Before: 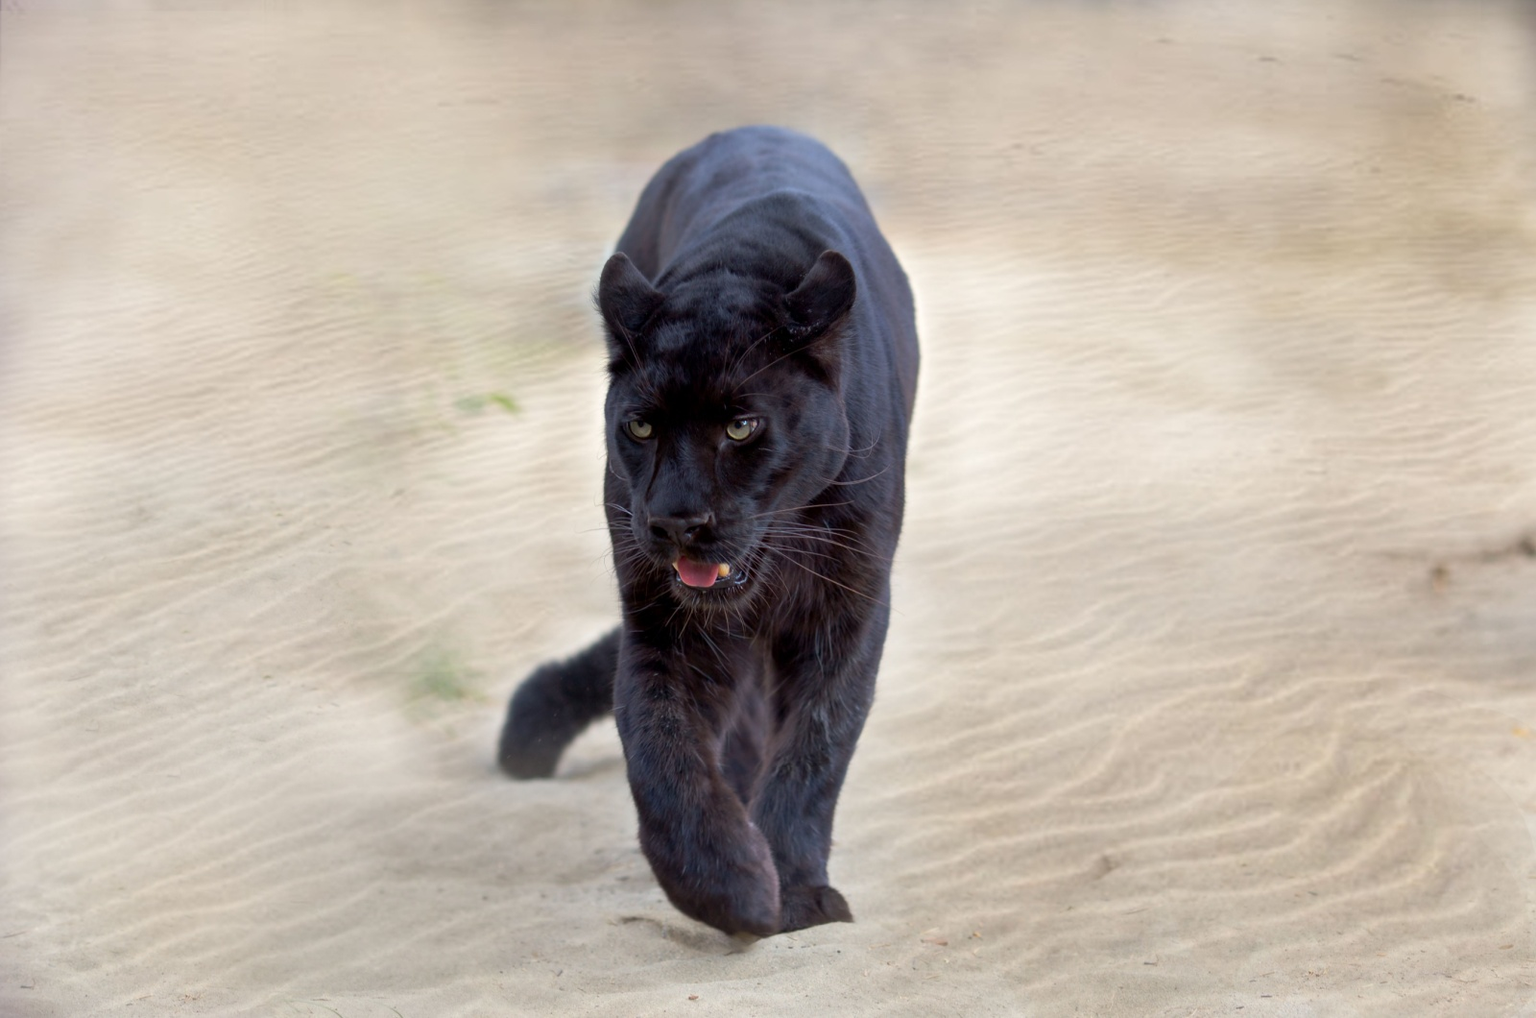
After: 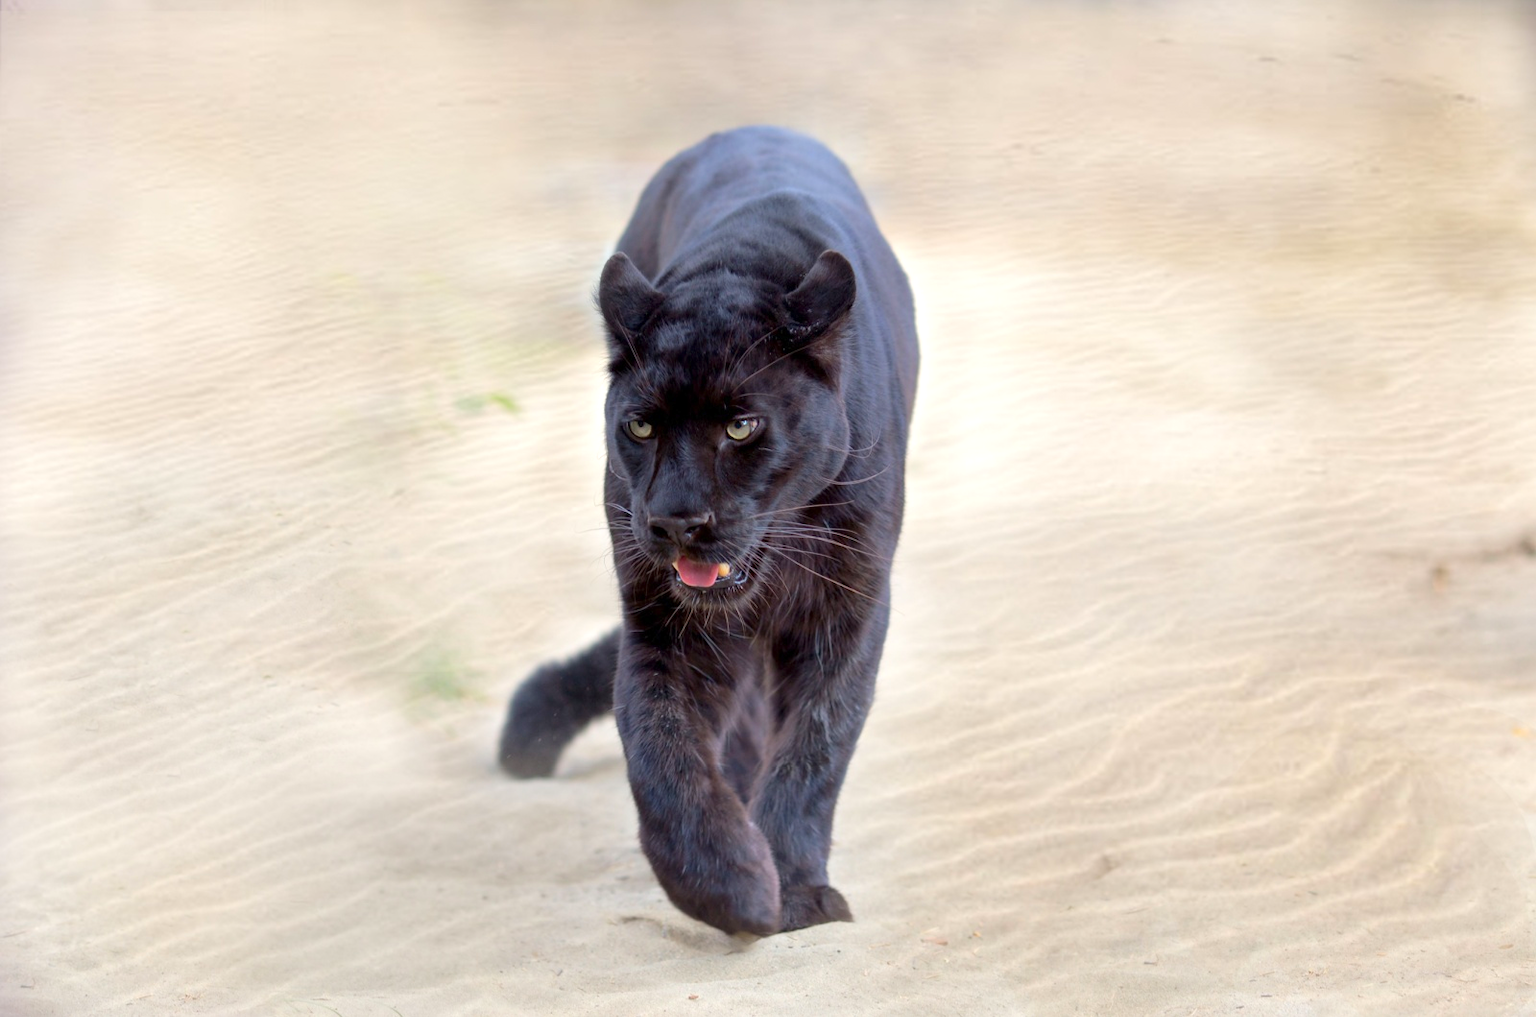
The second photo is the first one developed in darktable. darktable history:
tone equalizer: -8 EV 1 EV, -7 EV 0.973 EV, -6 EV 0.961 EV, -5 EV 0.995 EV, -4 EV 0.993 EV, -3 EV 0.722 EV, -2 EV 0.5 EV, -1 EV 0.25 EV, edges refinement/feathering 500, mask exposure compensation -1.57 EV, preserve details no
